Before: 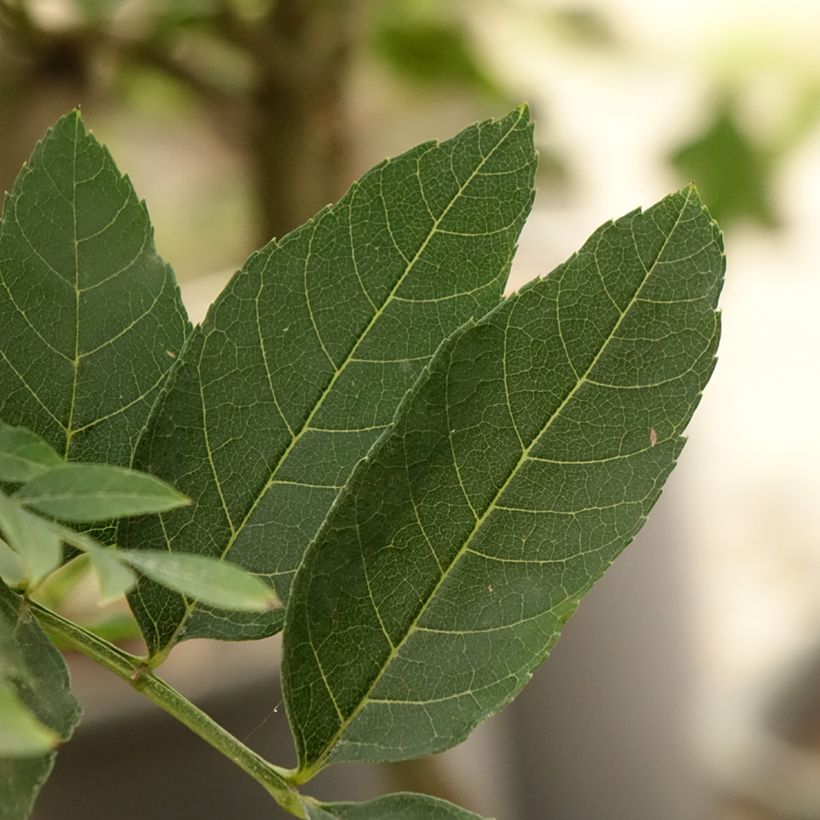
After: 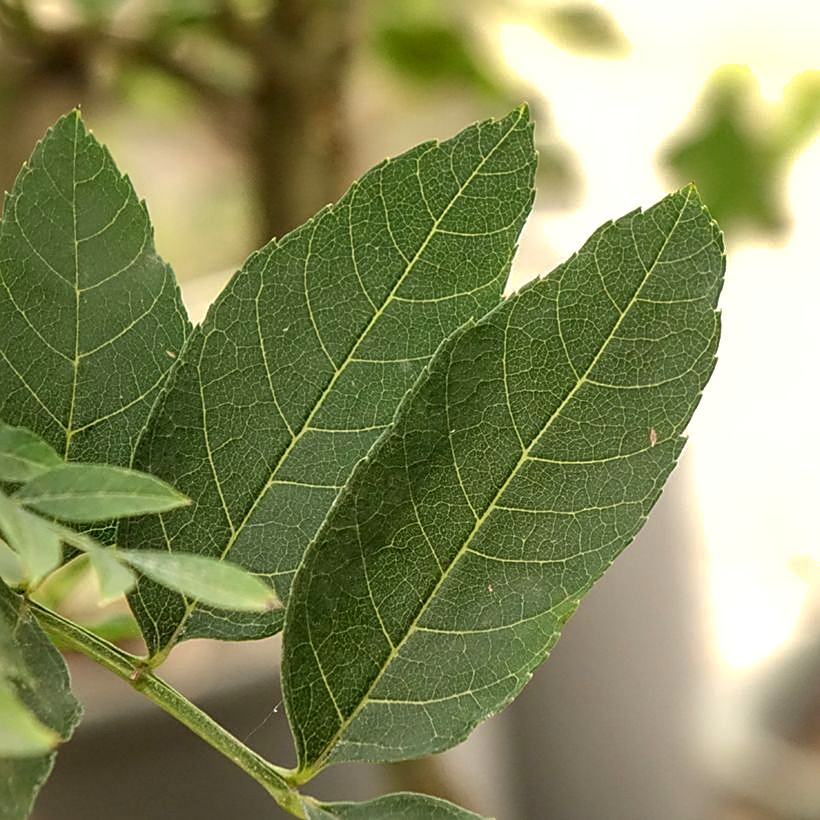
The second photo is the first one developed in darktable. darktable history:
exposure: exposure 0.4 EV, compensate highlight preservation false
sharpen: on, module defaults
shadows and highlights: on, module defaults
local contrast: detail 130%
